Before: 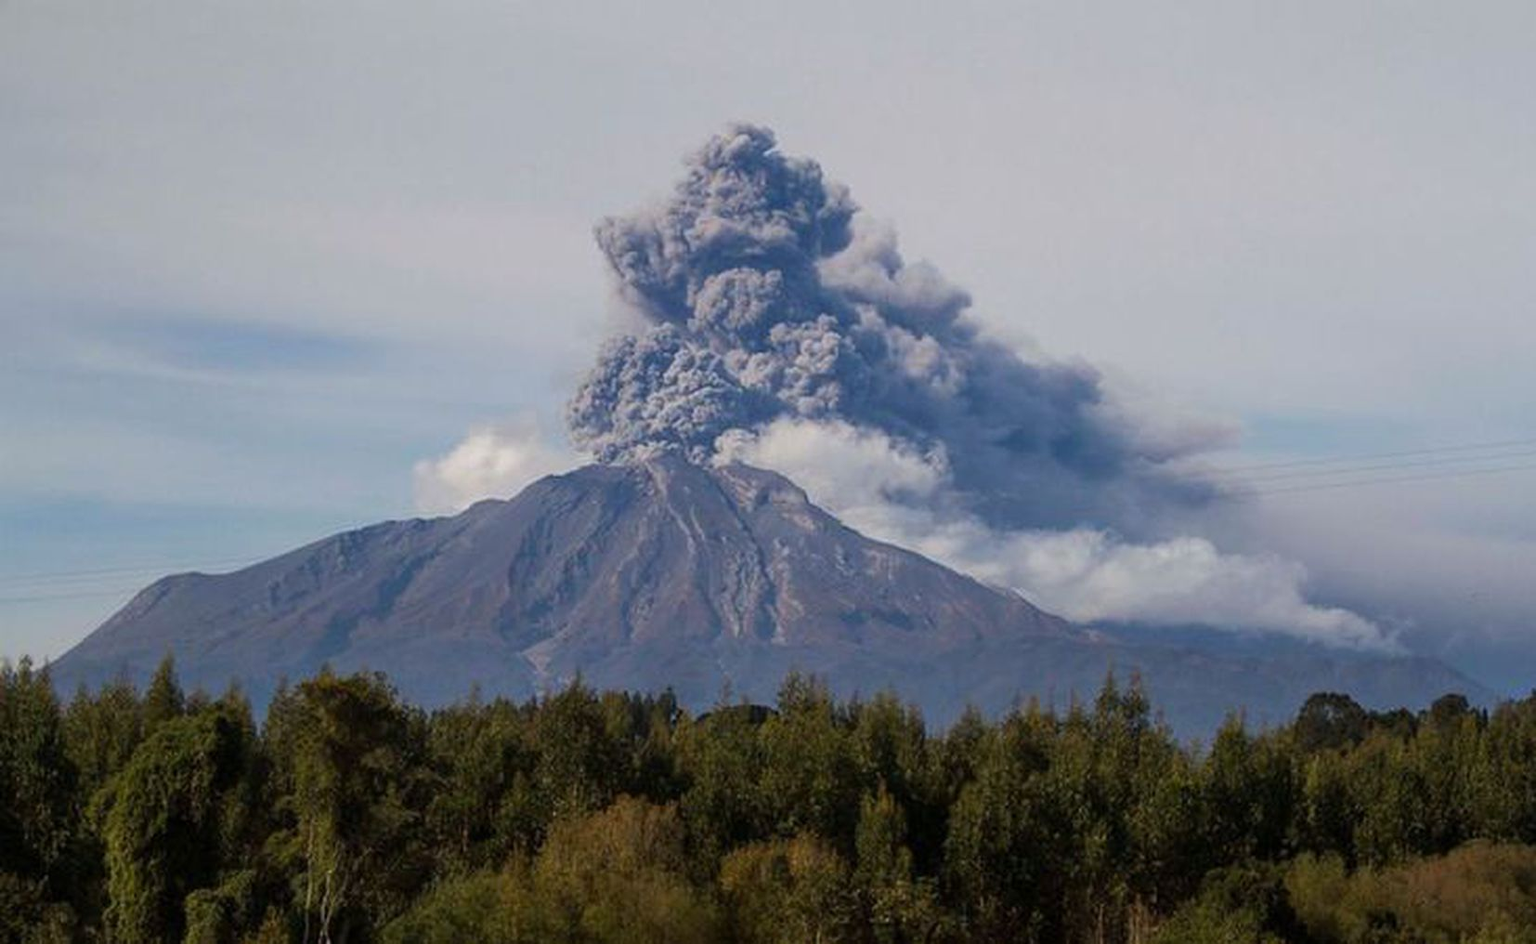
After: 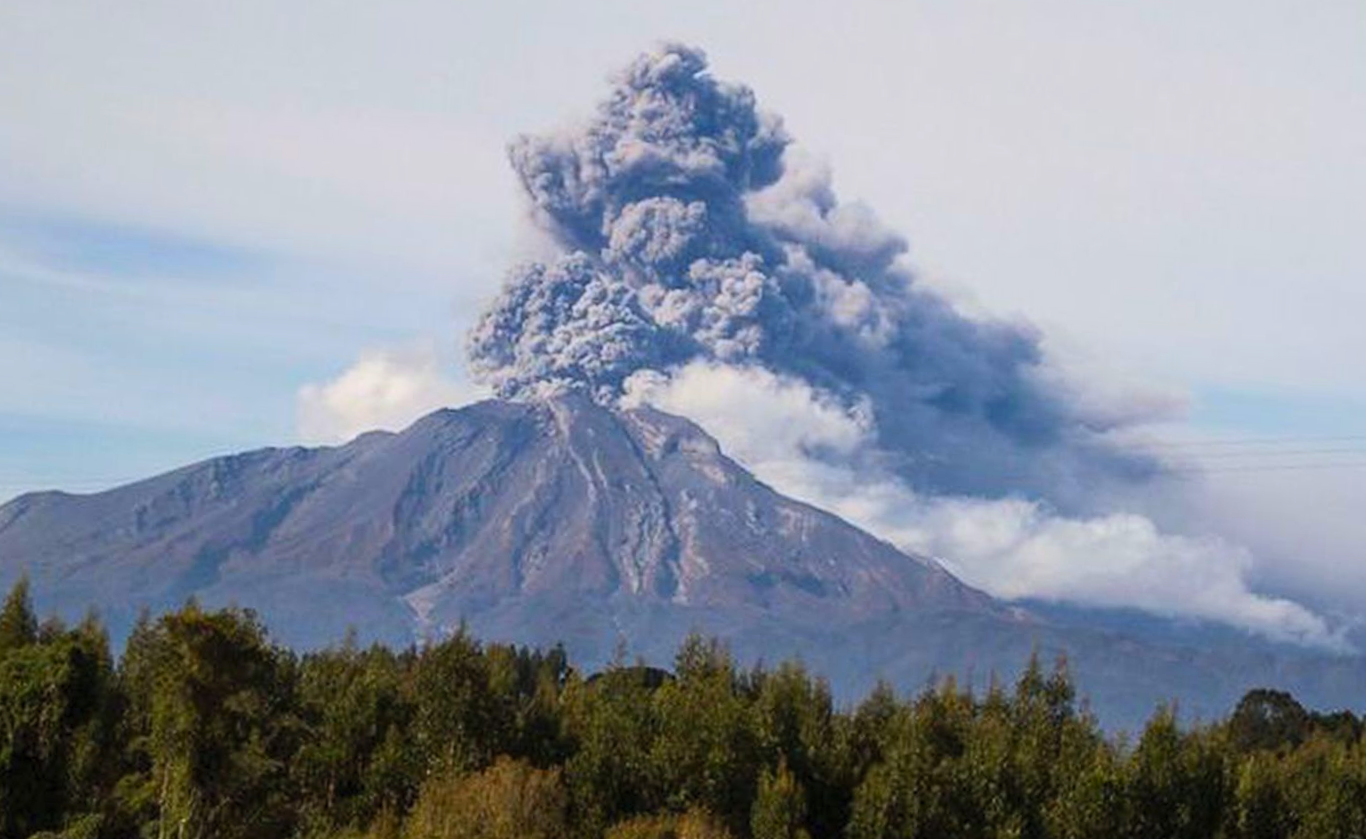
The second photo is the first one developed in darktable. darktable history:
contrast brightness saturation: contrast 0.2, brightness 0.16, saturation 0.22
crop and rotate: angle -3.27°, left 5.211%, top 5.211%, right 4.607%, bottom 4.607%
